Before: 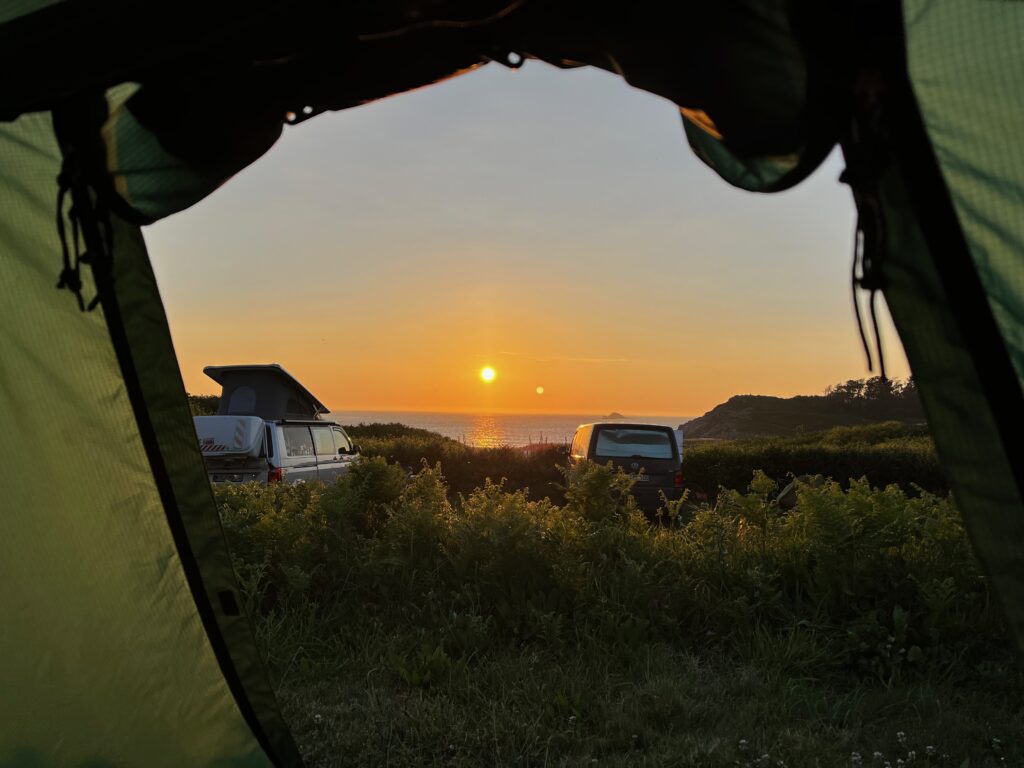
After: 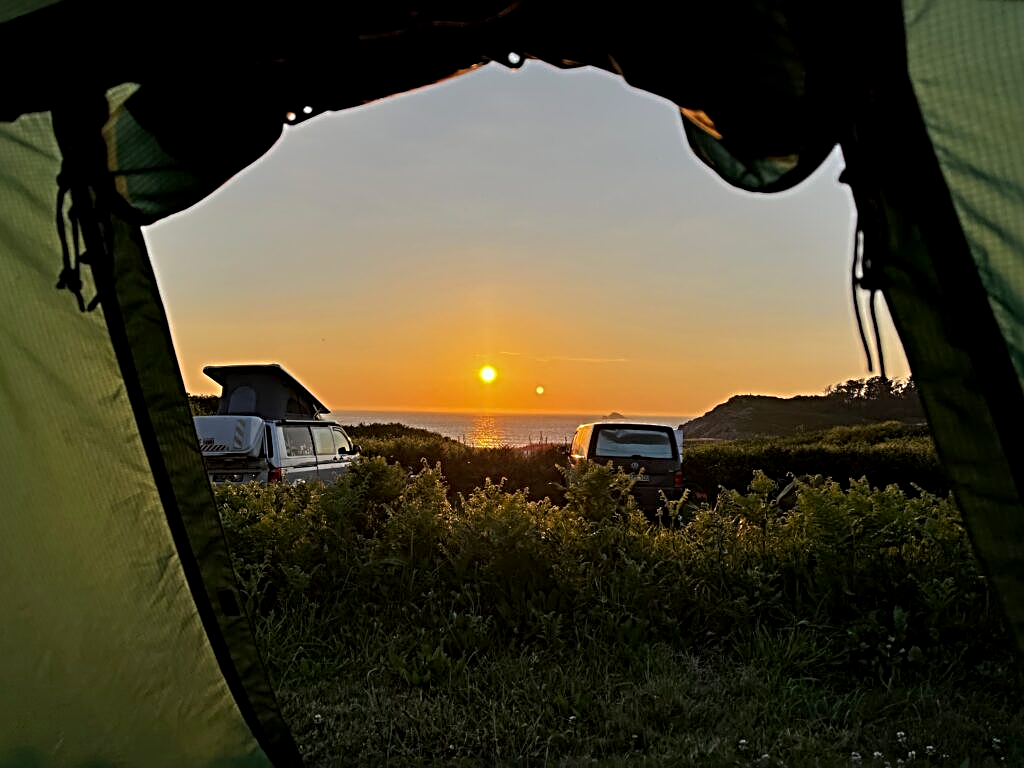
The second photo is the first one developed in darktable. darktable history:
sharpen: radius 3.644, amount 0.922
